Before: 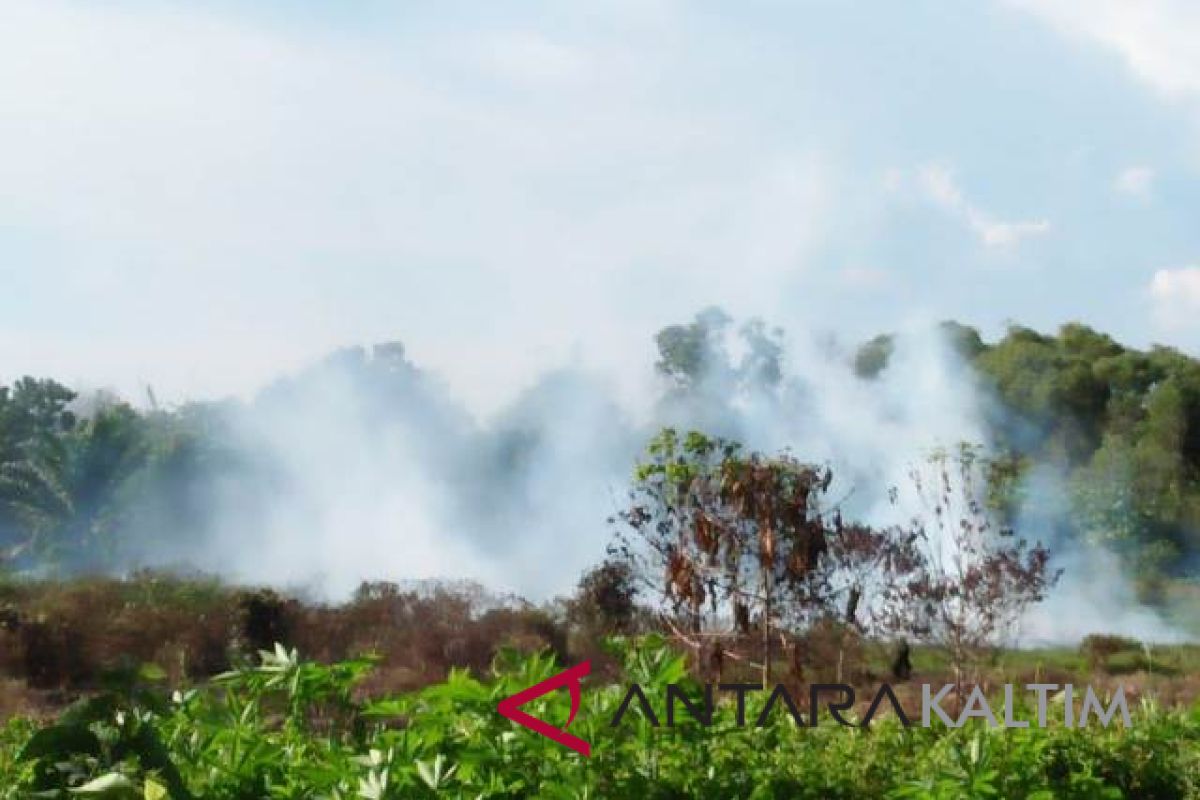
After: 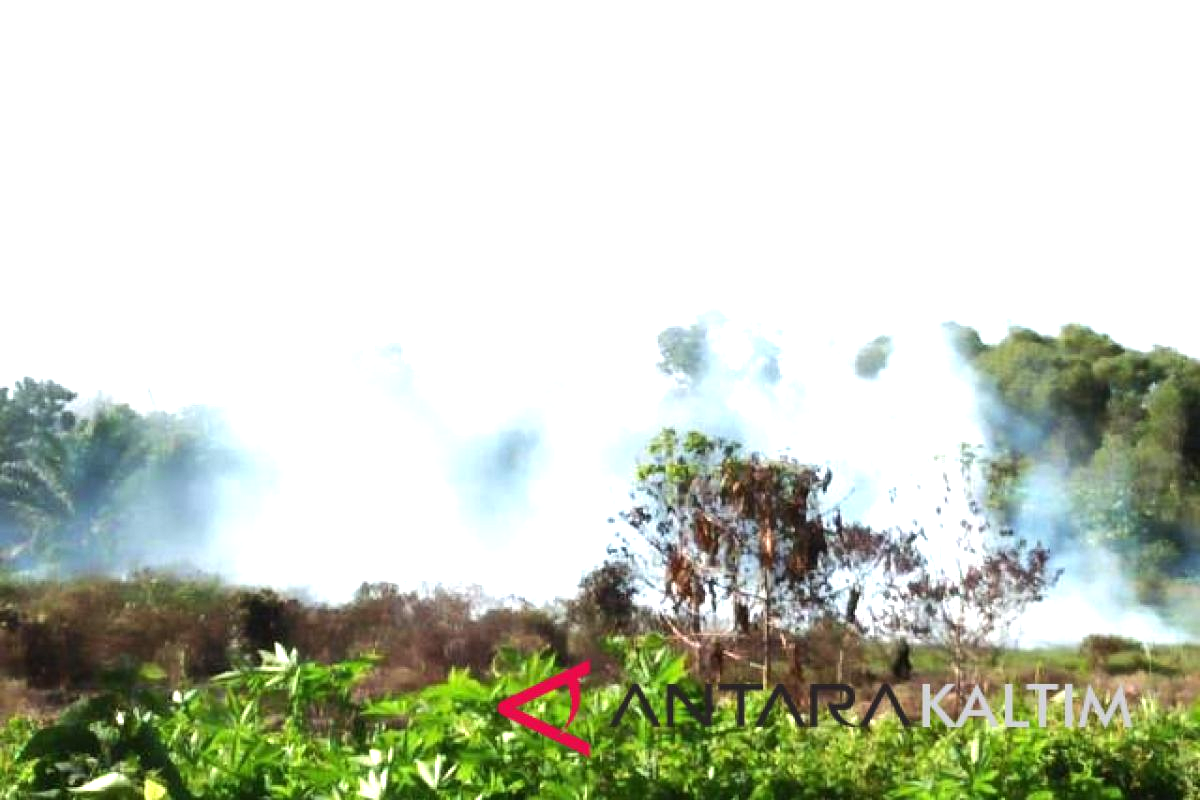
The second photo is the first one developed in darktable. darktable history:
exposure: exposure 0.766 EV, compensate highlight preservation false
tone equalizer: -8 EV -0.417 EV, -7 EV -0.389 EV, -6 EV -0.333 EV, -5 EV -0.222 EV, -3 EV 0.222 EV, -2 EV 0.333 EV, -1 EV 0.389 EV, +0 EV 0.417 EV, edges refinement/feathering 500, mask exposure compensation -1.57 EV, preserve details no
